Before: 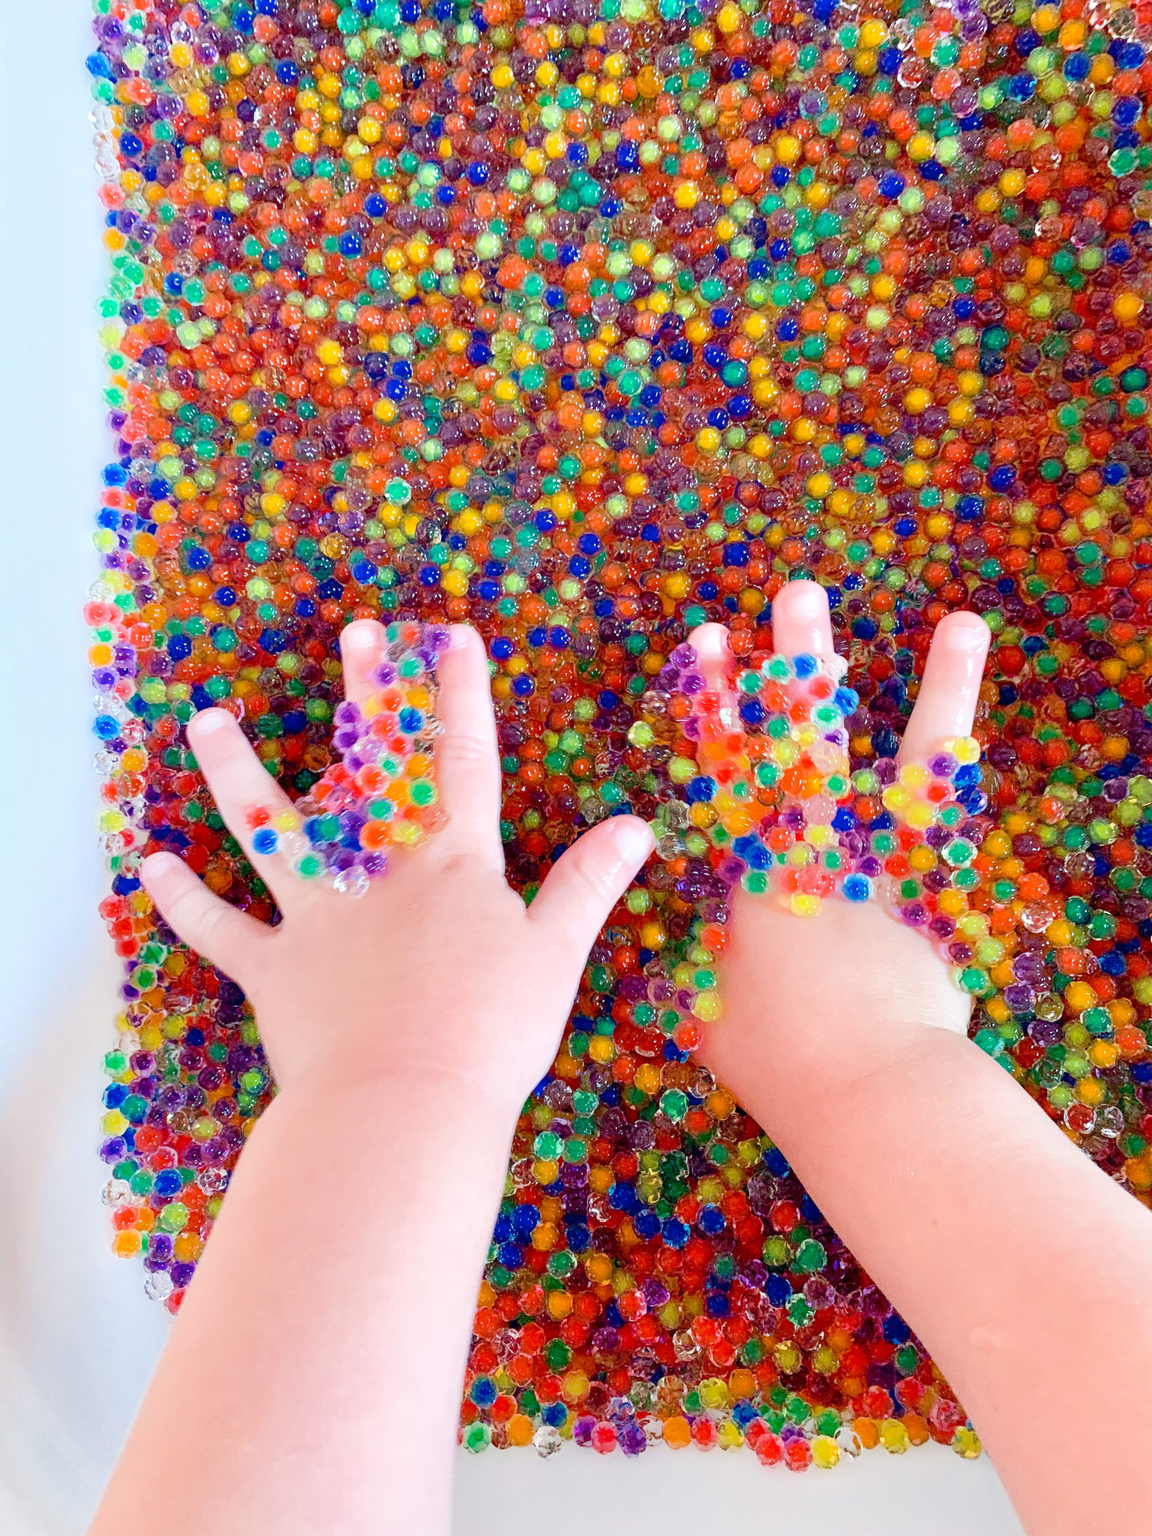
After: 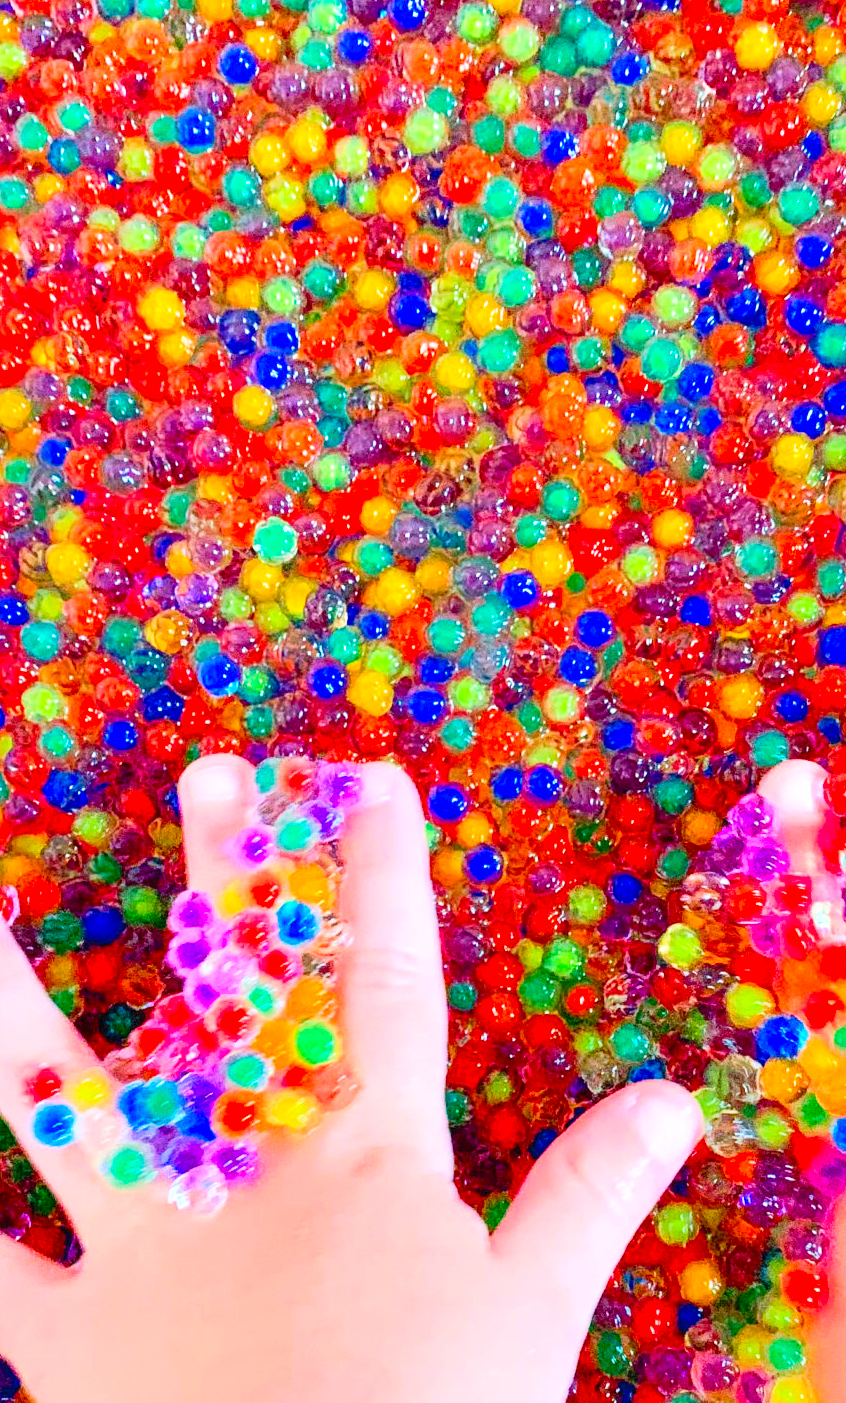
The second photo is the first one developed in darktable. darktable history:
contrast brightness saturation: contrast 0.2, brightness 0.2, saturation 0.8
crop: left 20.248%, top 10.86%, right 35.675%, bottom 34.321%
